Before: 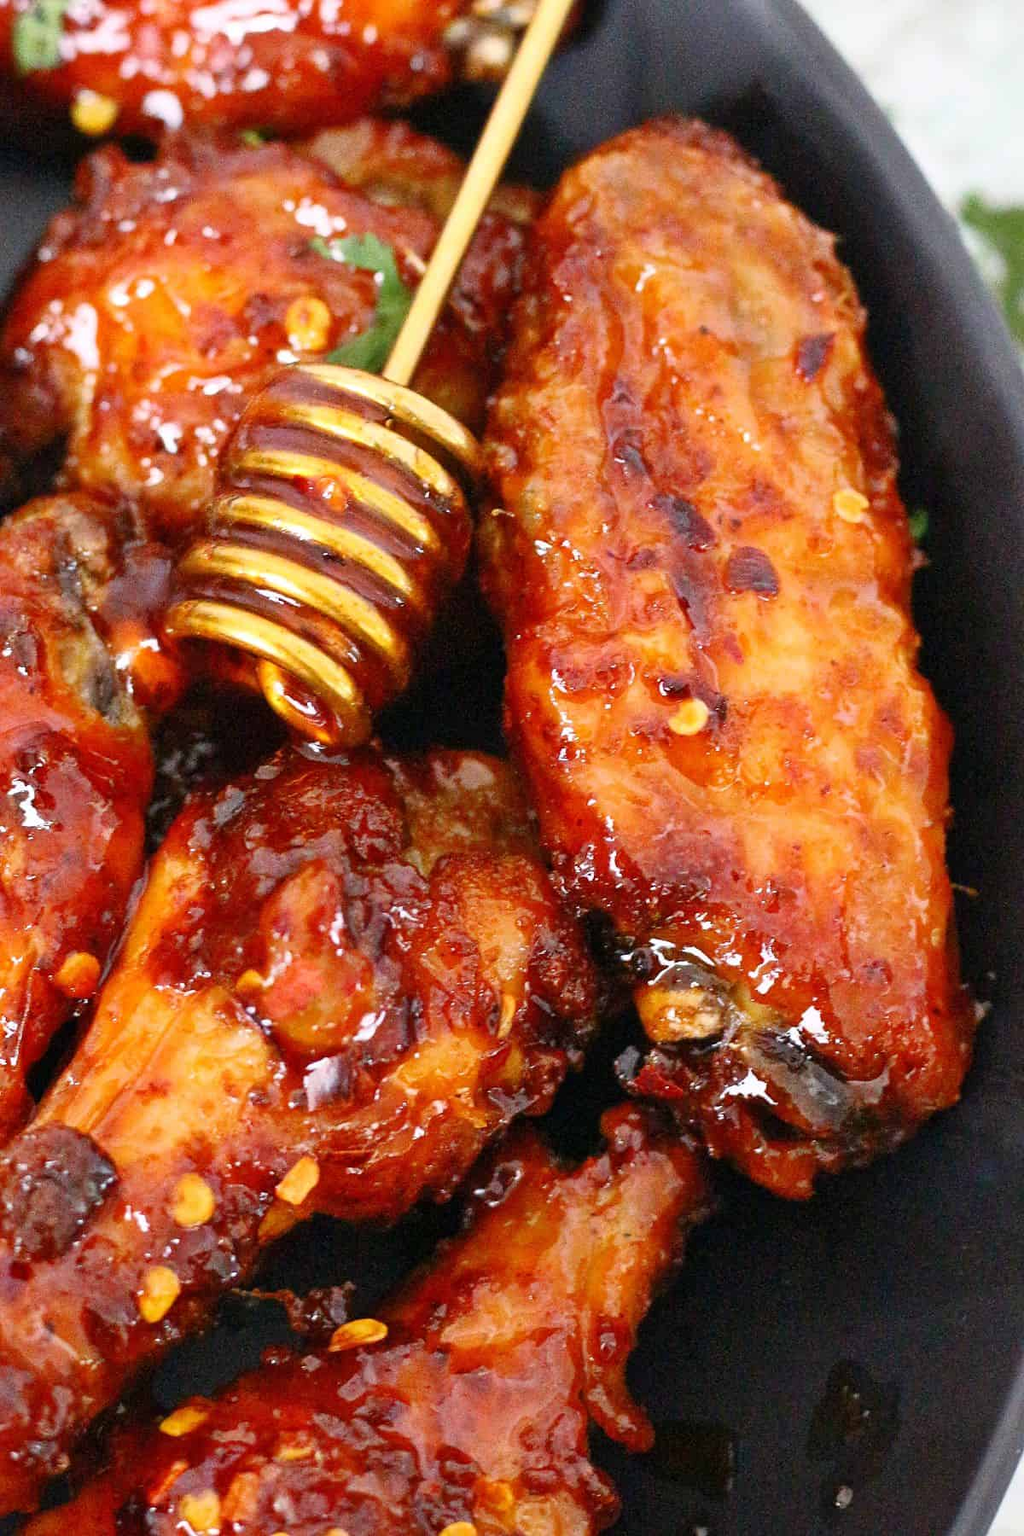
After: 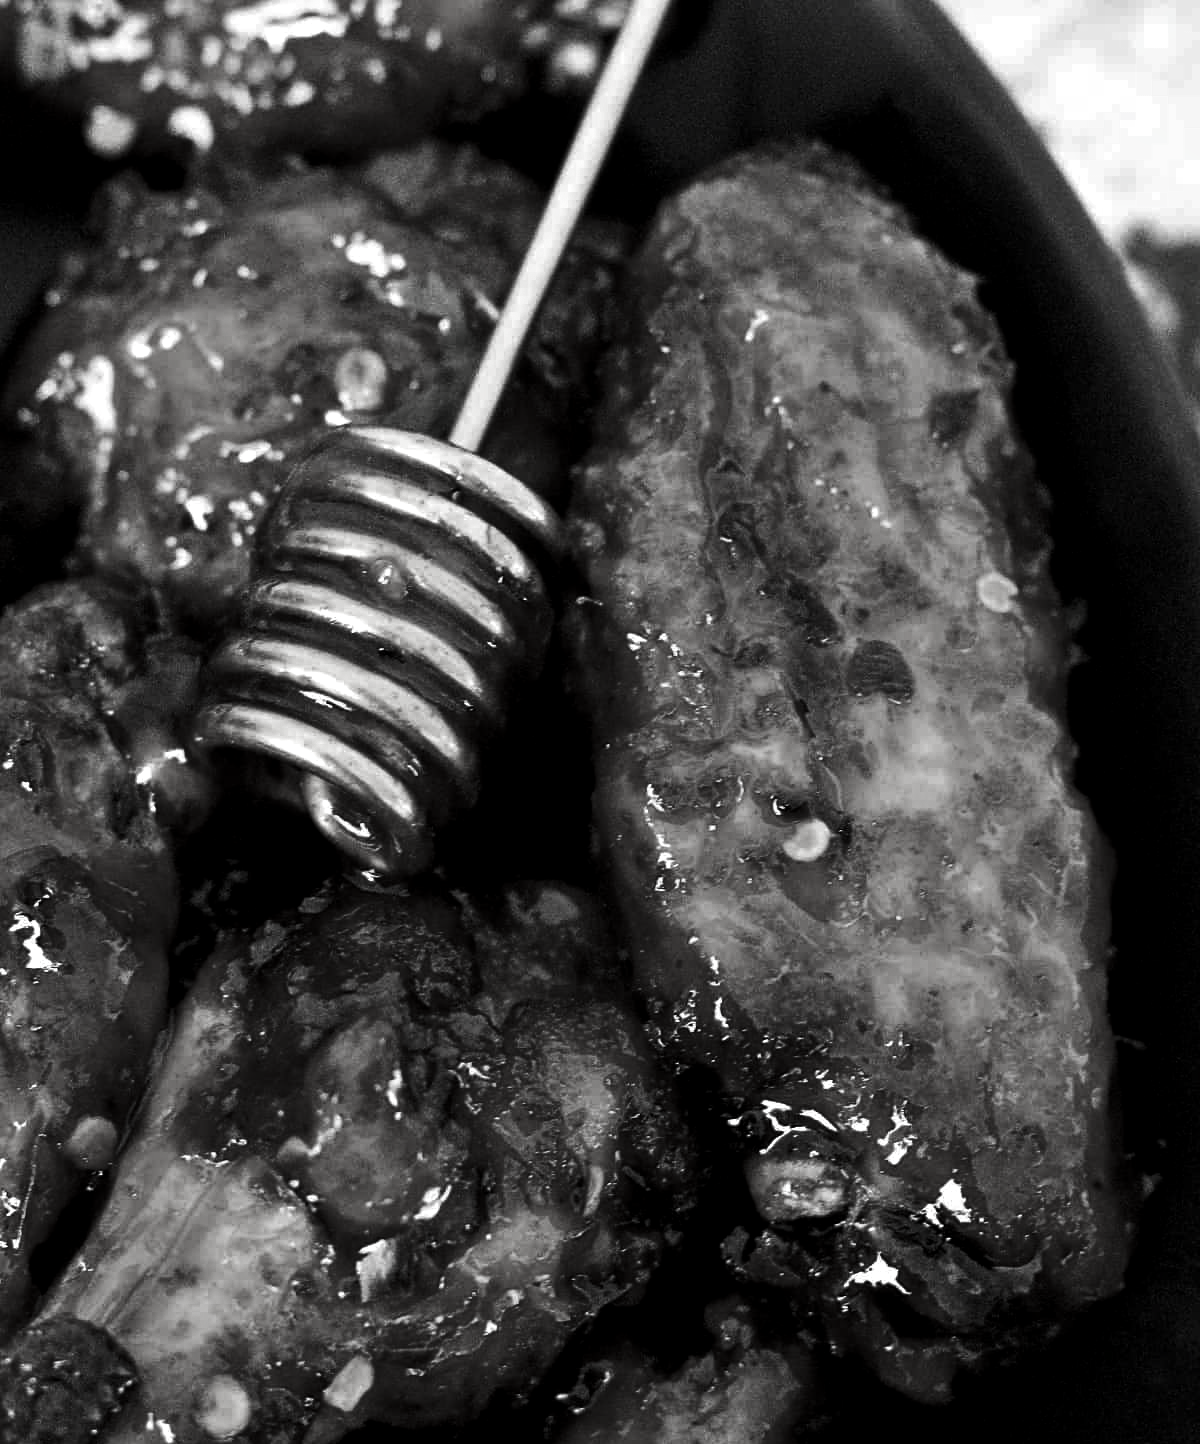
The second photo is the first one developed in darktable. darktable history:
exposure: exposure 0.124 EV, compensate highlight preservation false
crop: bottom 19.586%
local contrast: highlights 105%, shadows 97%, detail 120%, midtone range 0.2
contrast brightness saturation: contrast -0.027, brightness -0.59, saturation -0.988
